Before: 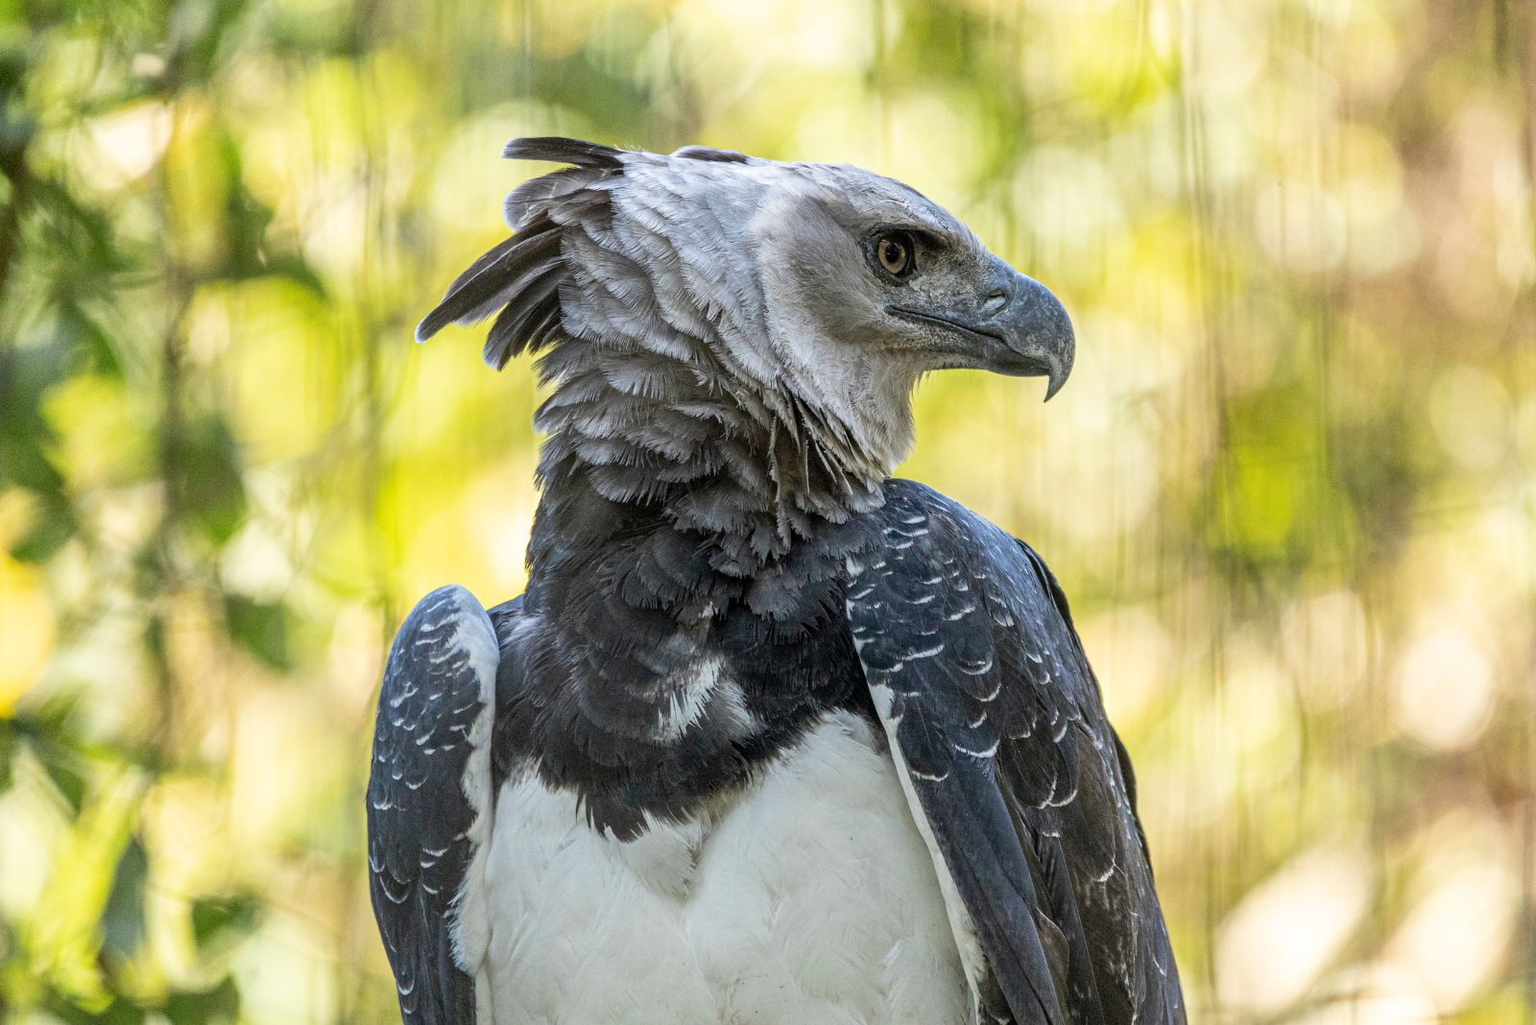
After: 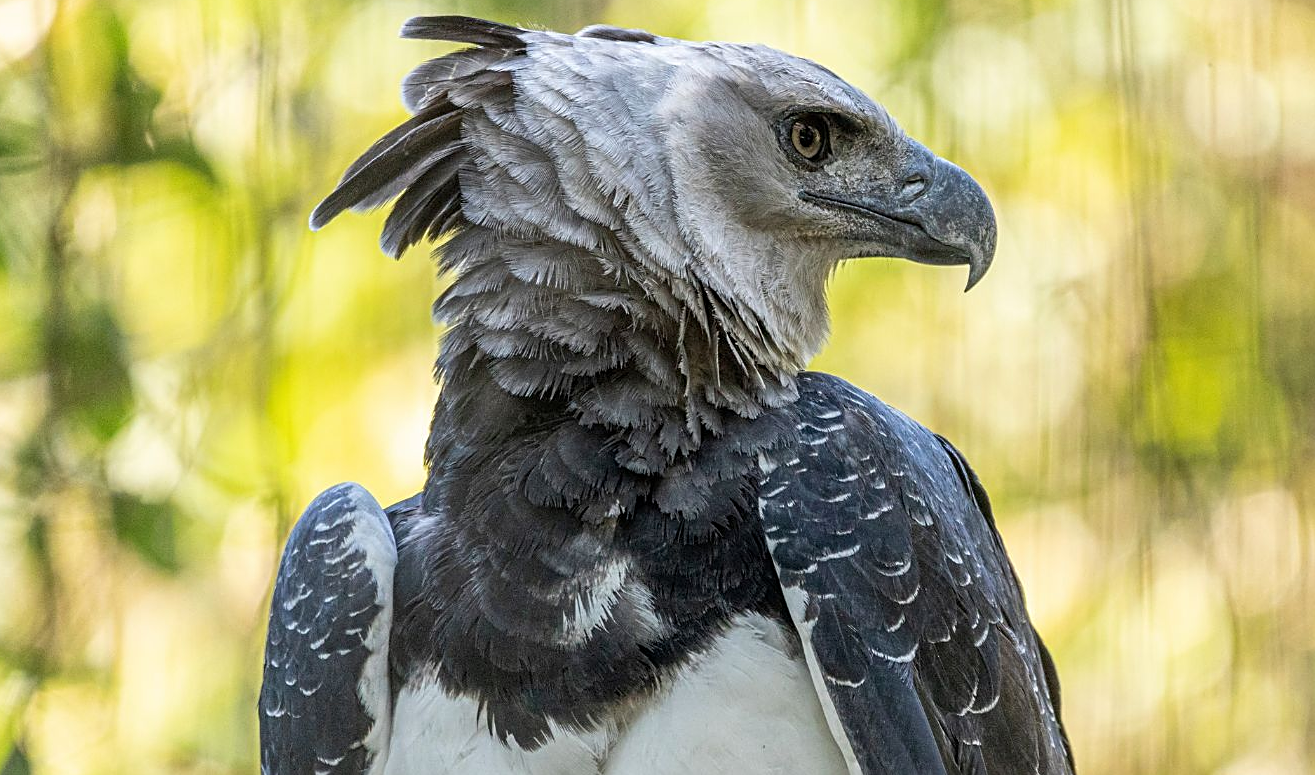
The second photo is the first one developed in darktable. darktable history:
crop: left 7.744%, top 11.943%, right 10.064%, bottom 15.473%
sharpen: on, module defaults
